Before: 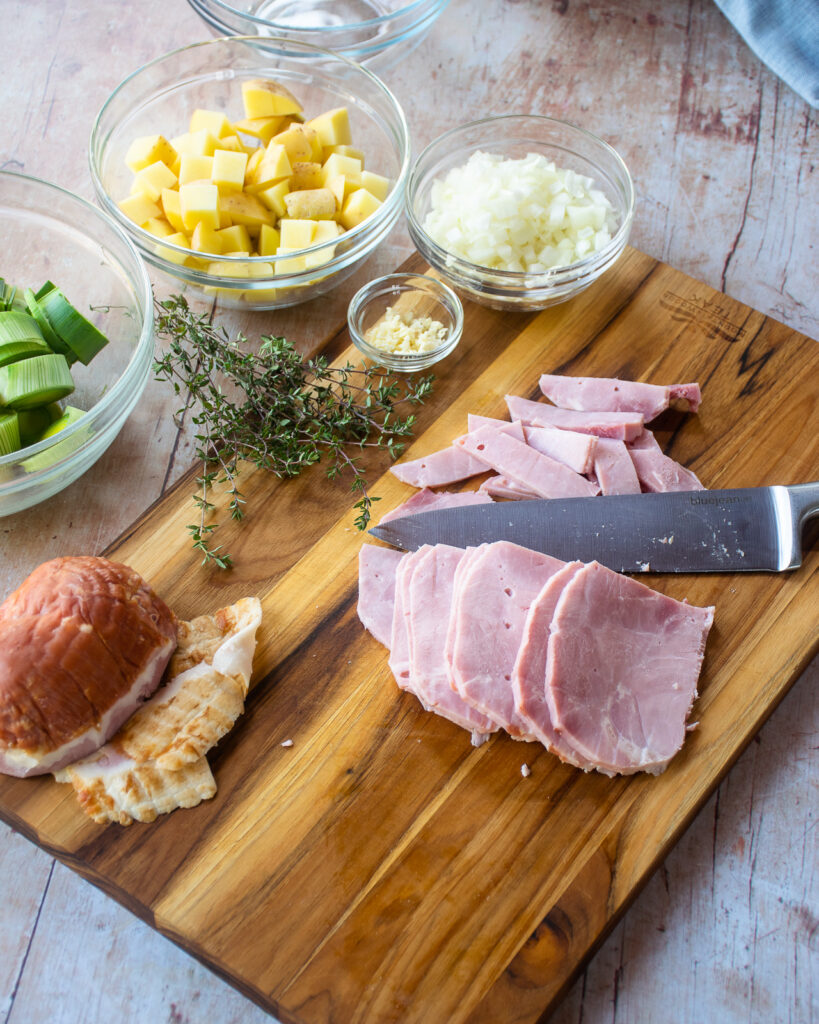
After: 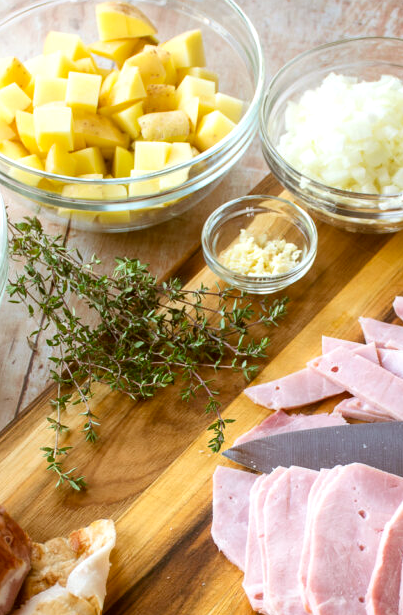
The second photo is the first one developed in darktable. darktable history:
crop: left 17.835%, top 7.675%, right 32.881%, bottom 32.213%
color correction: highlights a* -0.482, highlights b* 0.161, shadows a* 4.66, shadows b* 20.72
exposure: exposure 0.207 EV, compensate highlight preservation false
